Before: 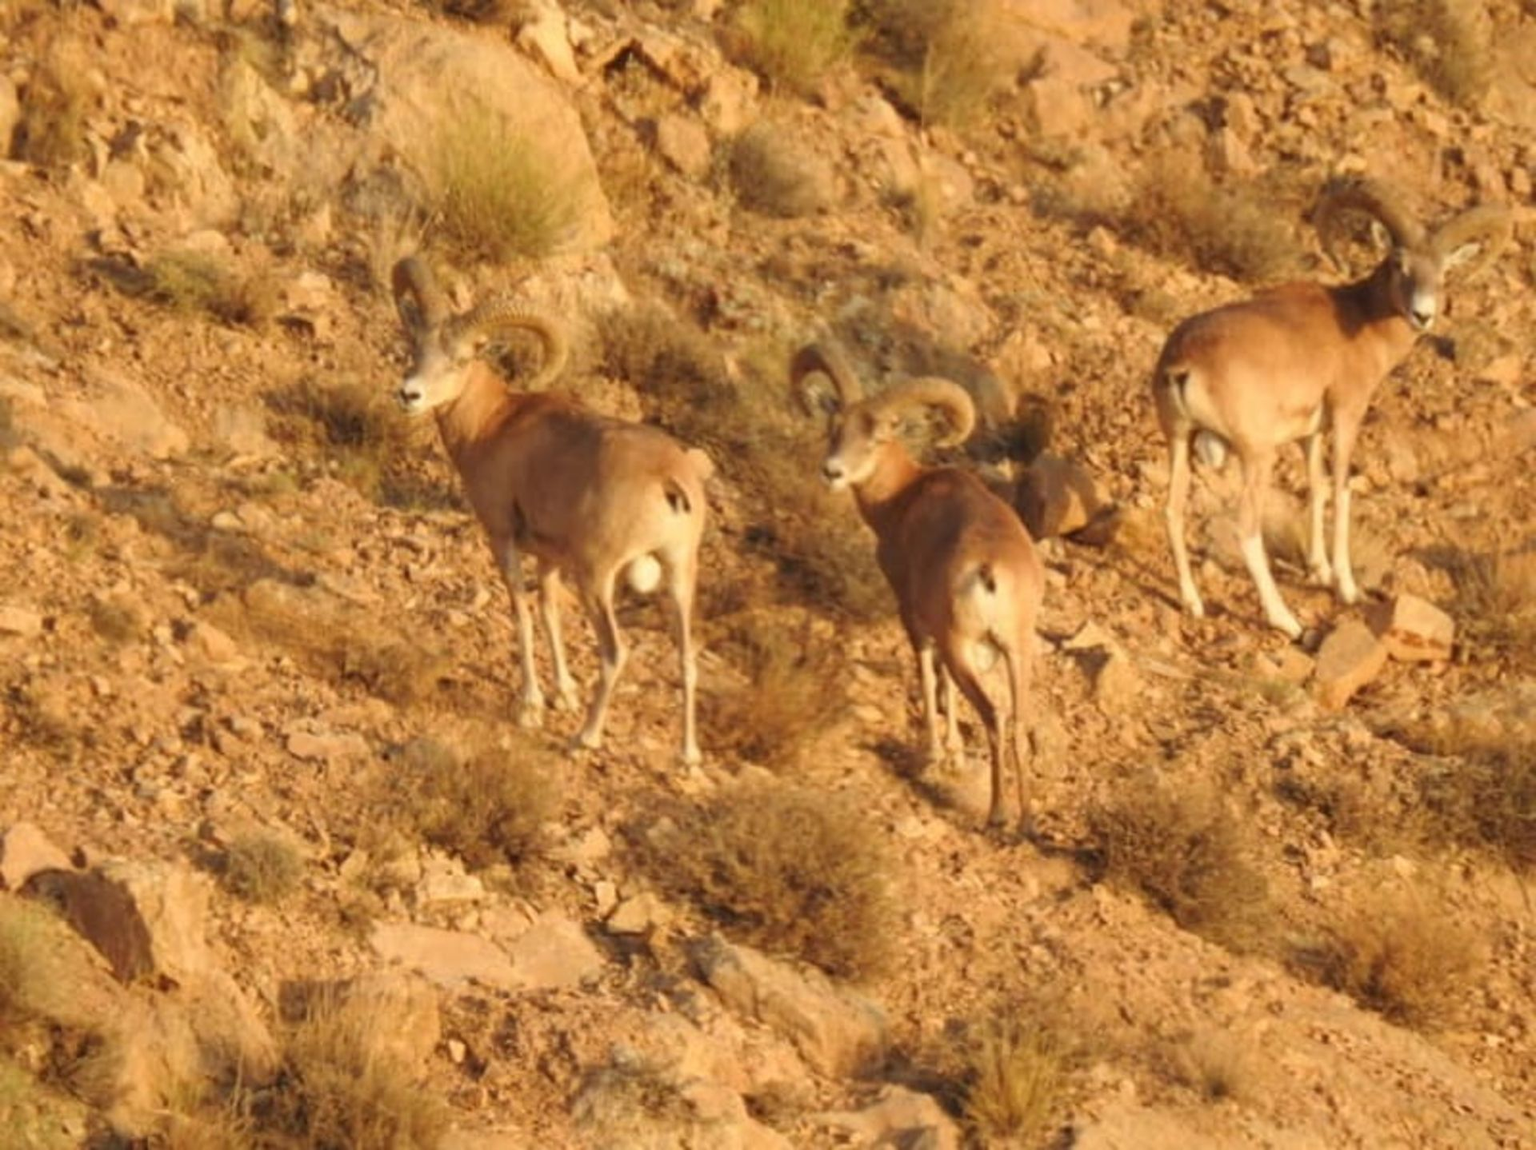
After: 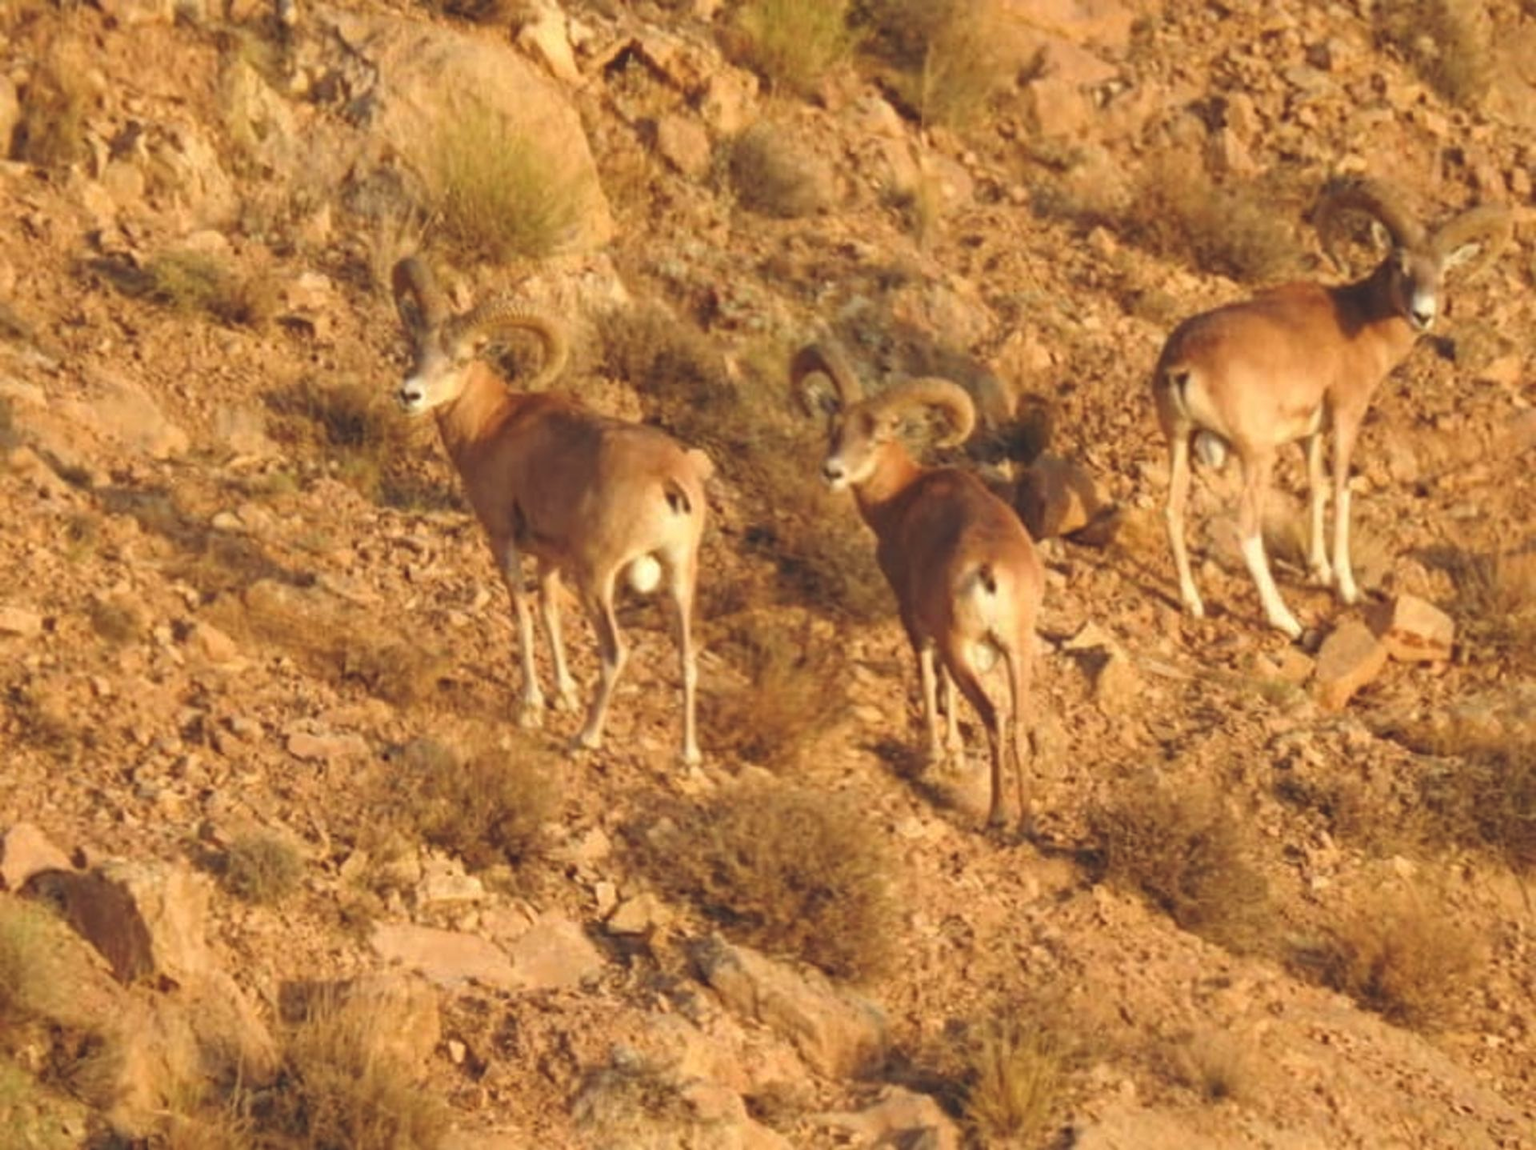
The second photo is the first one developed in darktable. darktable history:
exposure: black level correction -0.015, compensate exposure bias true, compensate highlight preservation false
haze removal: strength 0.281, distance 0.255, compatibility mode true, adaptive false
